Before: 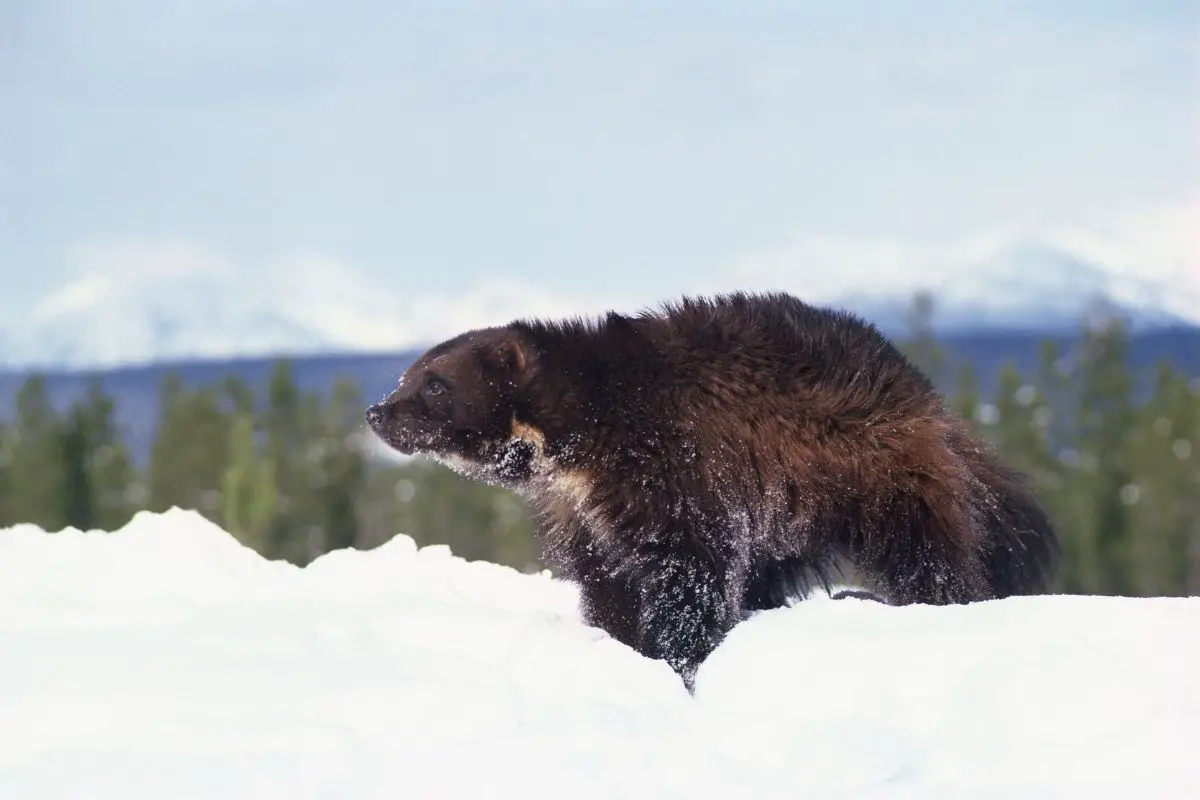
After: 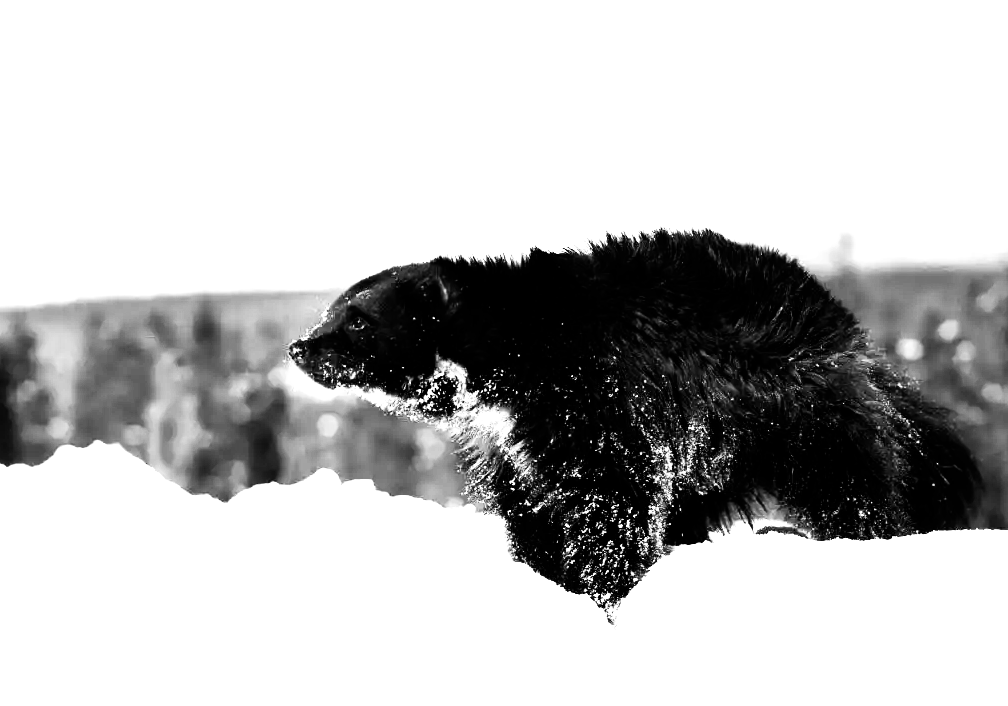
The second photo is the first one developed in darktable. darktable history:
crop: left 6.446%, top 8.188%, right 9.538%, bottom 3.548%
exposure: exposure 0.6 EV, compensate highlight preservation false
contrast brightness saturation: contrast 0.02, brightness -1, saturation -1
base curve: curves: ch0 [(0, 0) (0.032, 0.037) (0.105, 0.228) (0.435, 0.76) (0.856, 0.983) (1, 1)], preserve colors none
tone equalizer: -8 EV -1.08 EV, -7 EV -1.01 EV, -6 EV -0.867 EV, -5 EV -0.578 EV, -3 EV 0.578 EV, -2 EV 0.867 EV, -1 EV 1.01 EV, +0 EV 1.08 EV, edges refinement/feathering 500, mask exposure compensation -1.57 EV, preserve details no
